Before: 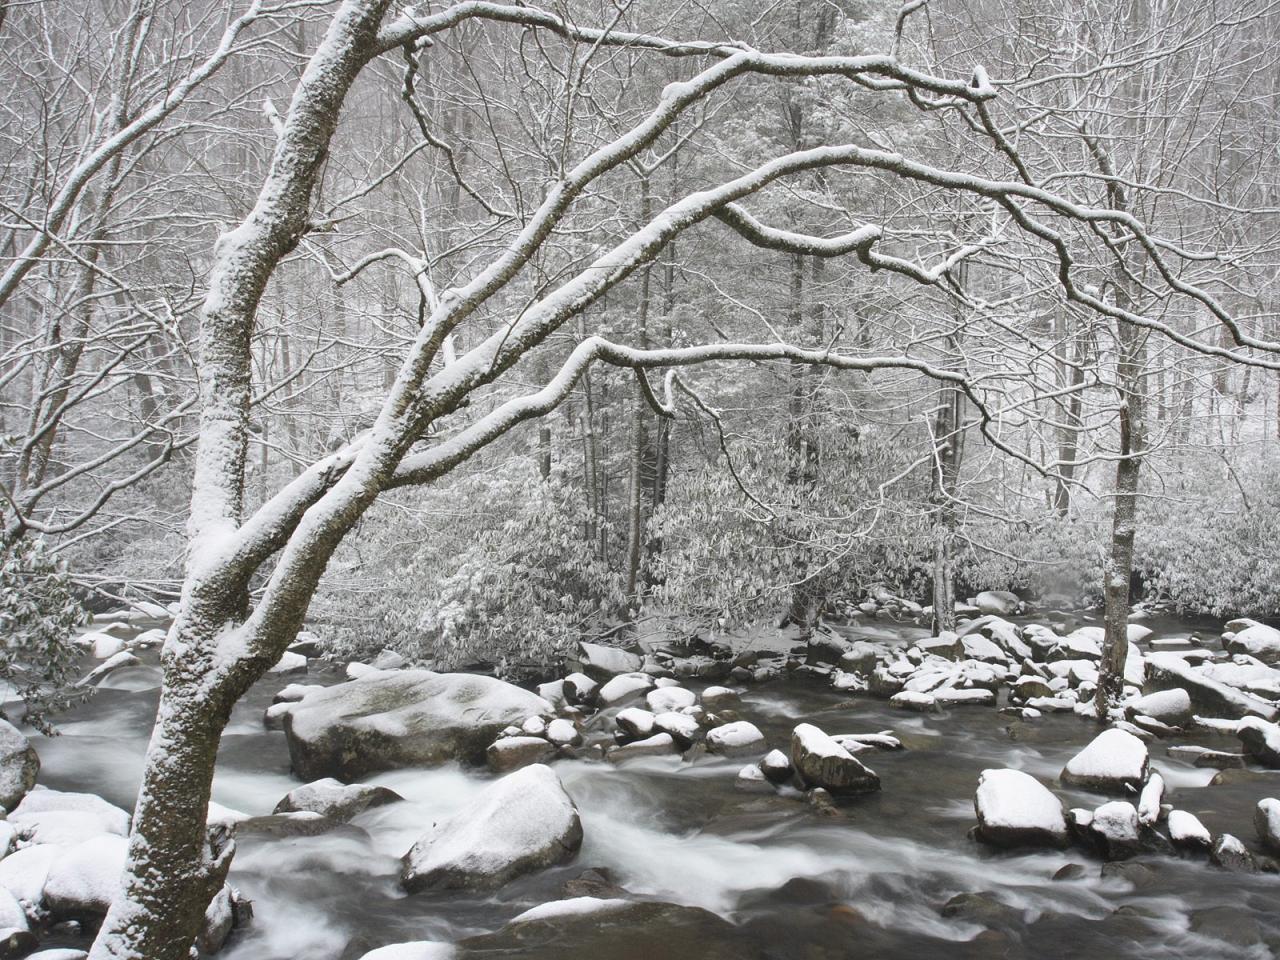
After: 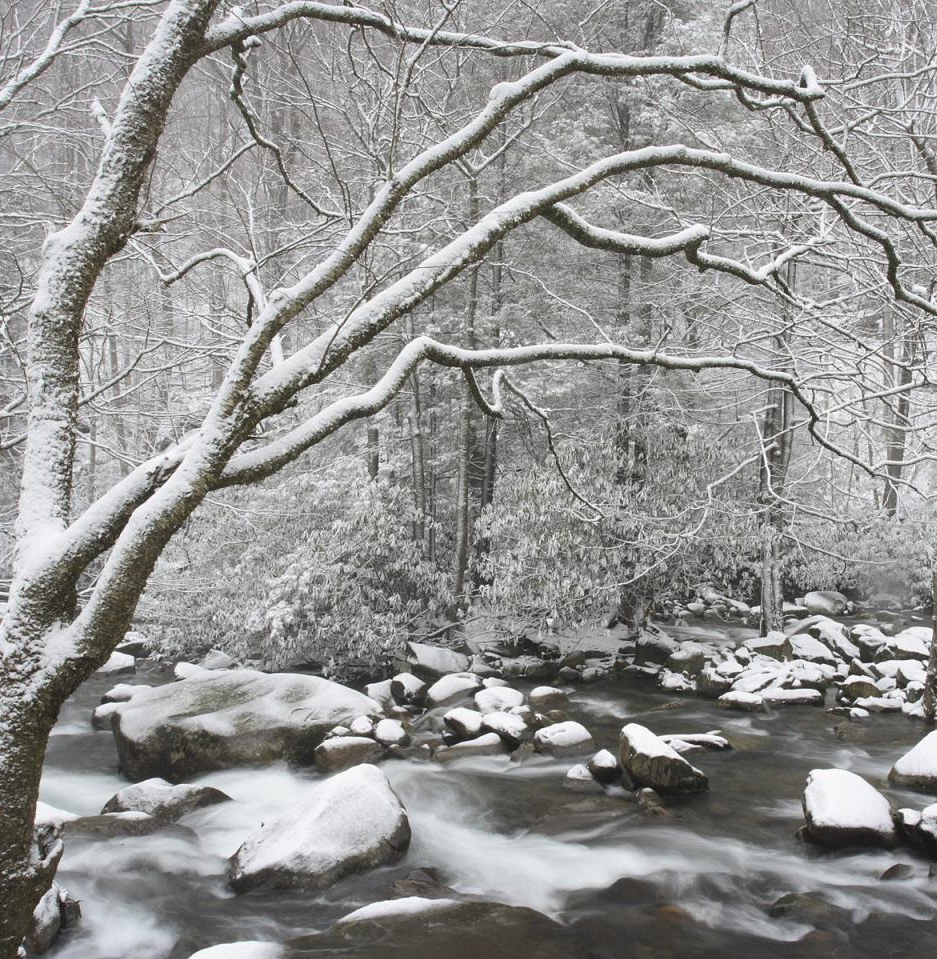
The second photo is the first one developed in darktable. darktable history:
crop: left 13.51%, right 13.247%
